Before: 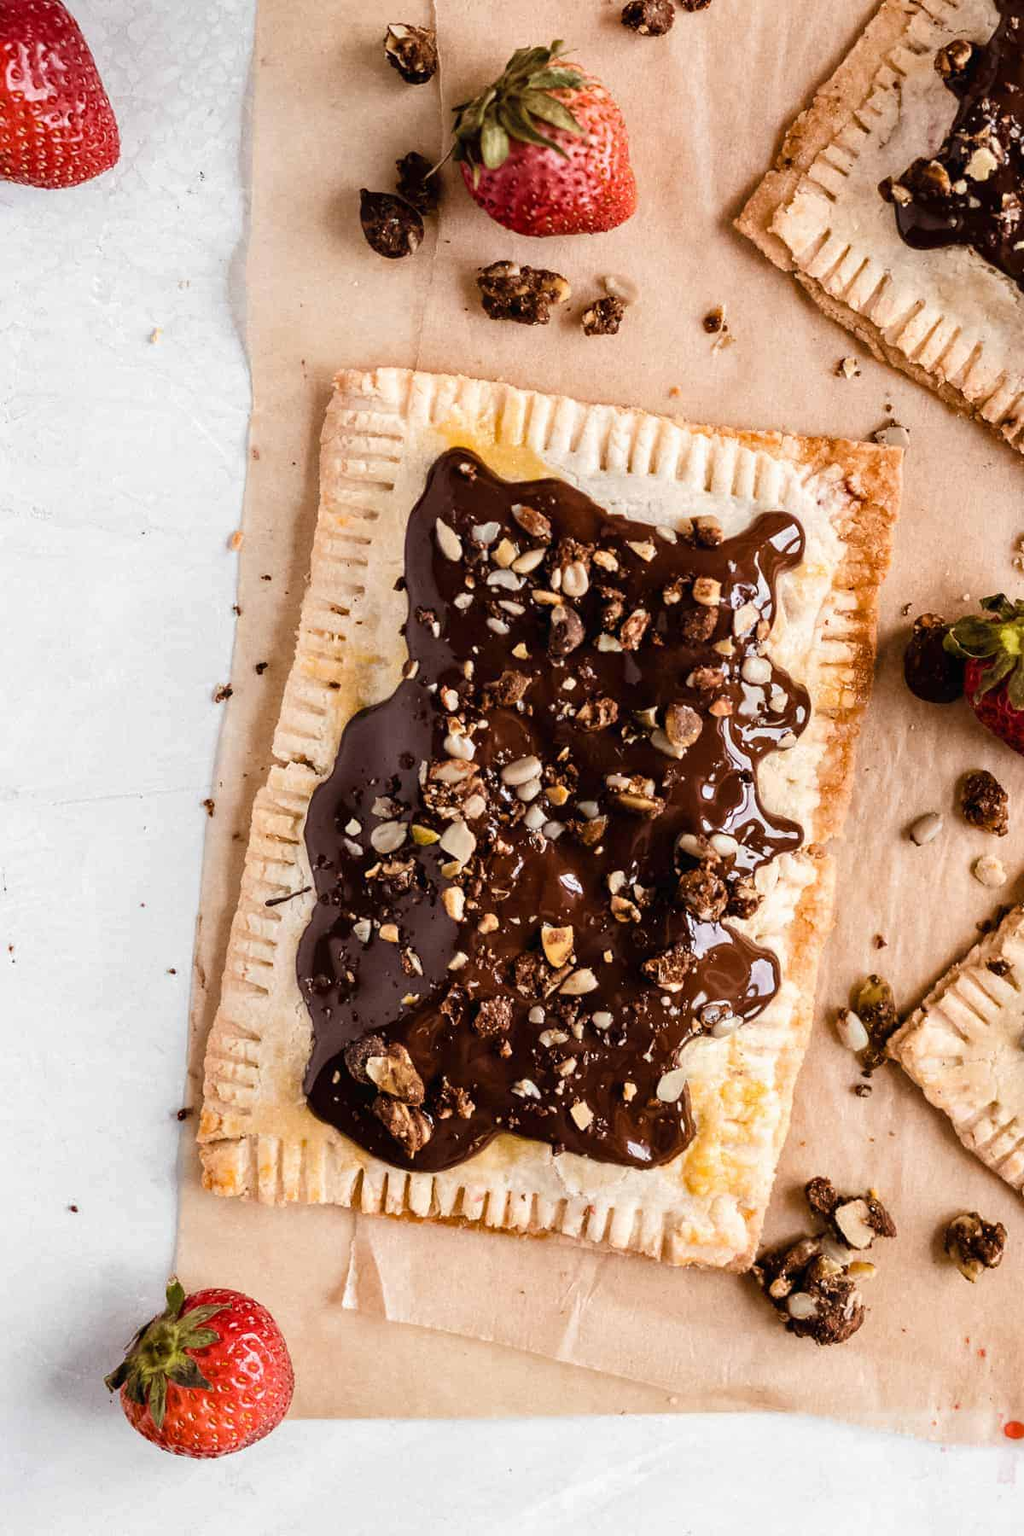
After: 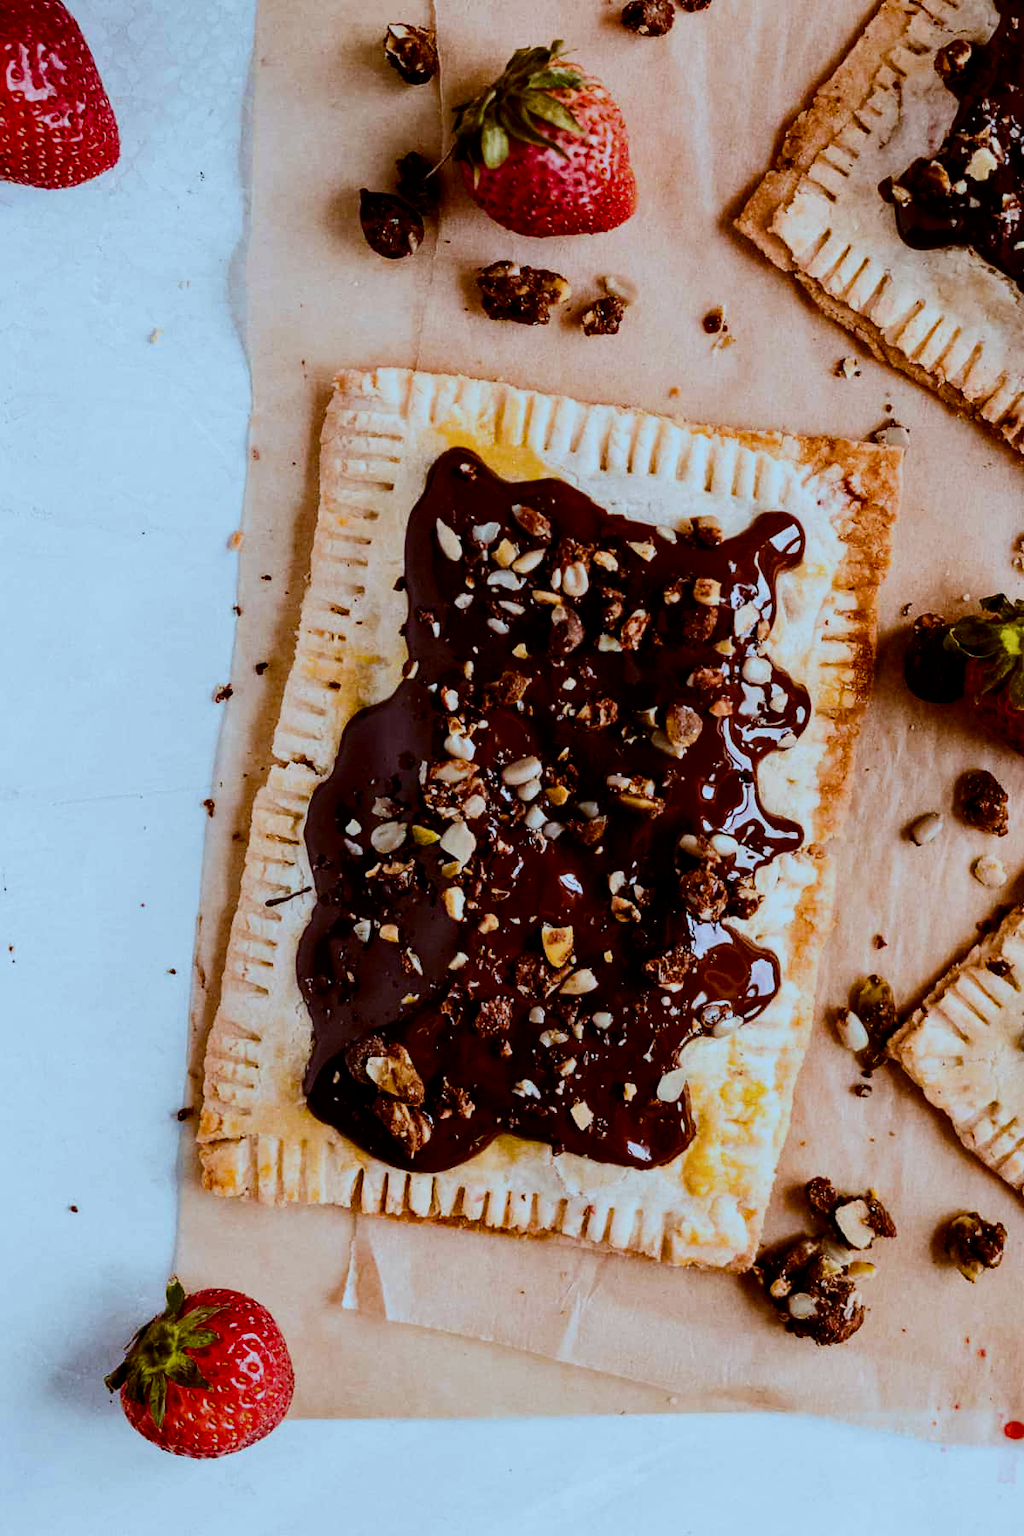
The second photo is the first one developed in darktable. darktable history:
color balance rgb: shadows lift › chroma 2.045%, shadows lift › hue 247.76°, linear chroma grading › global chroma 15.024%, perceptual saturation grading › global saturation 6.847%, perceptual saturation grading › shadows 4.636%, global vibrance 20%
contrast brightness saturation: contrast 0.193, brightness -0.225, saturation 0.112
tone equalizer: on, module defaults
color correction: highlights a* -9.78, highlights b* -21.9
filmic rgb: black relative exposure -7.65 EV, white relative exposure 4.56 EV, hardness 3.61
